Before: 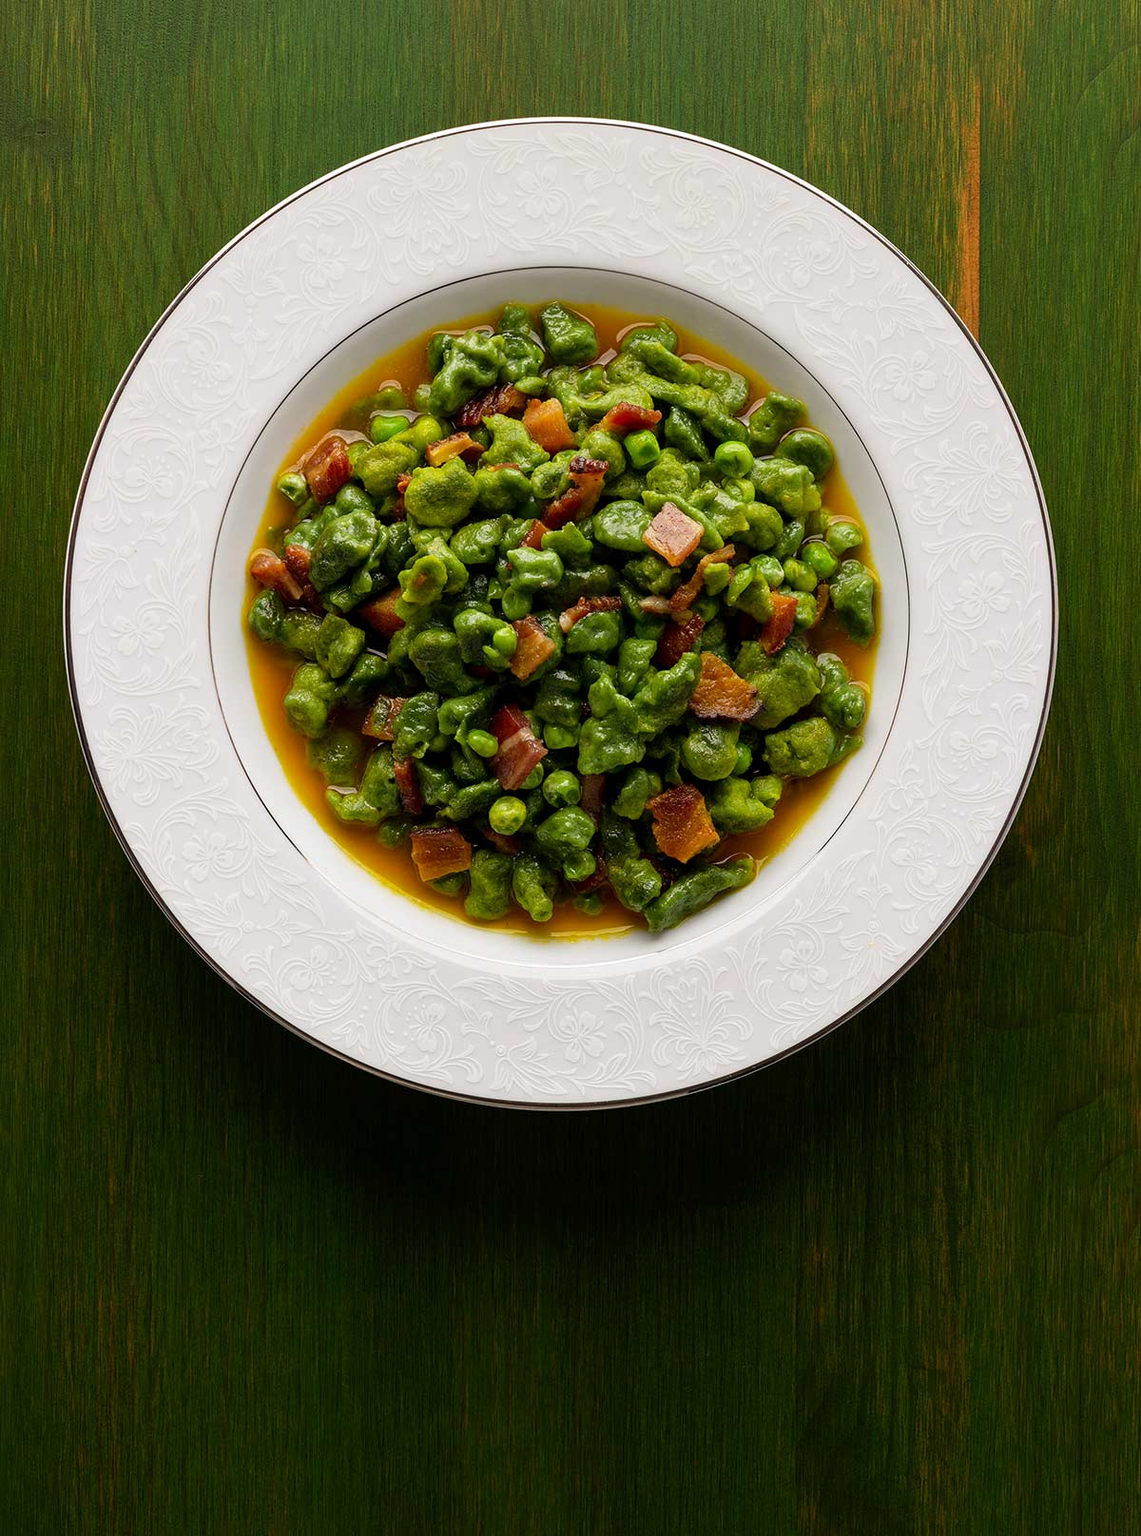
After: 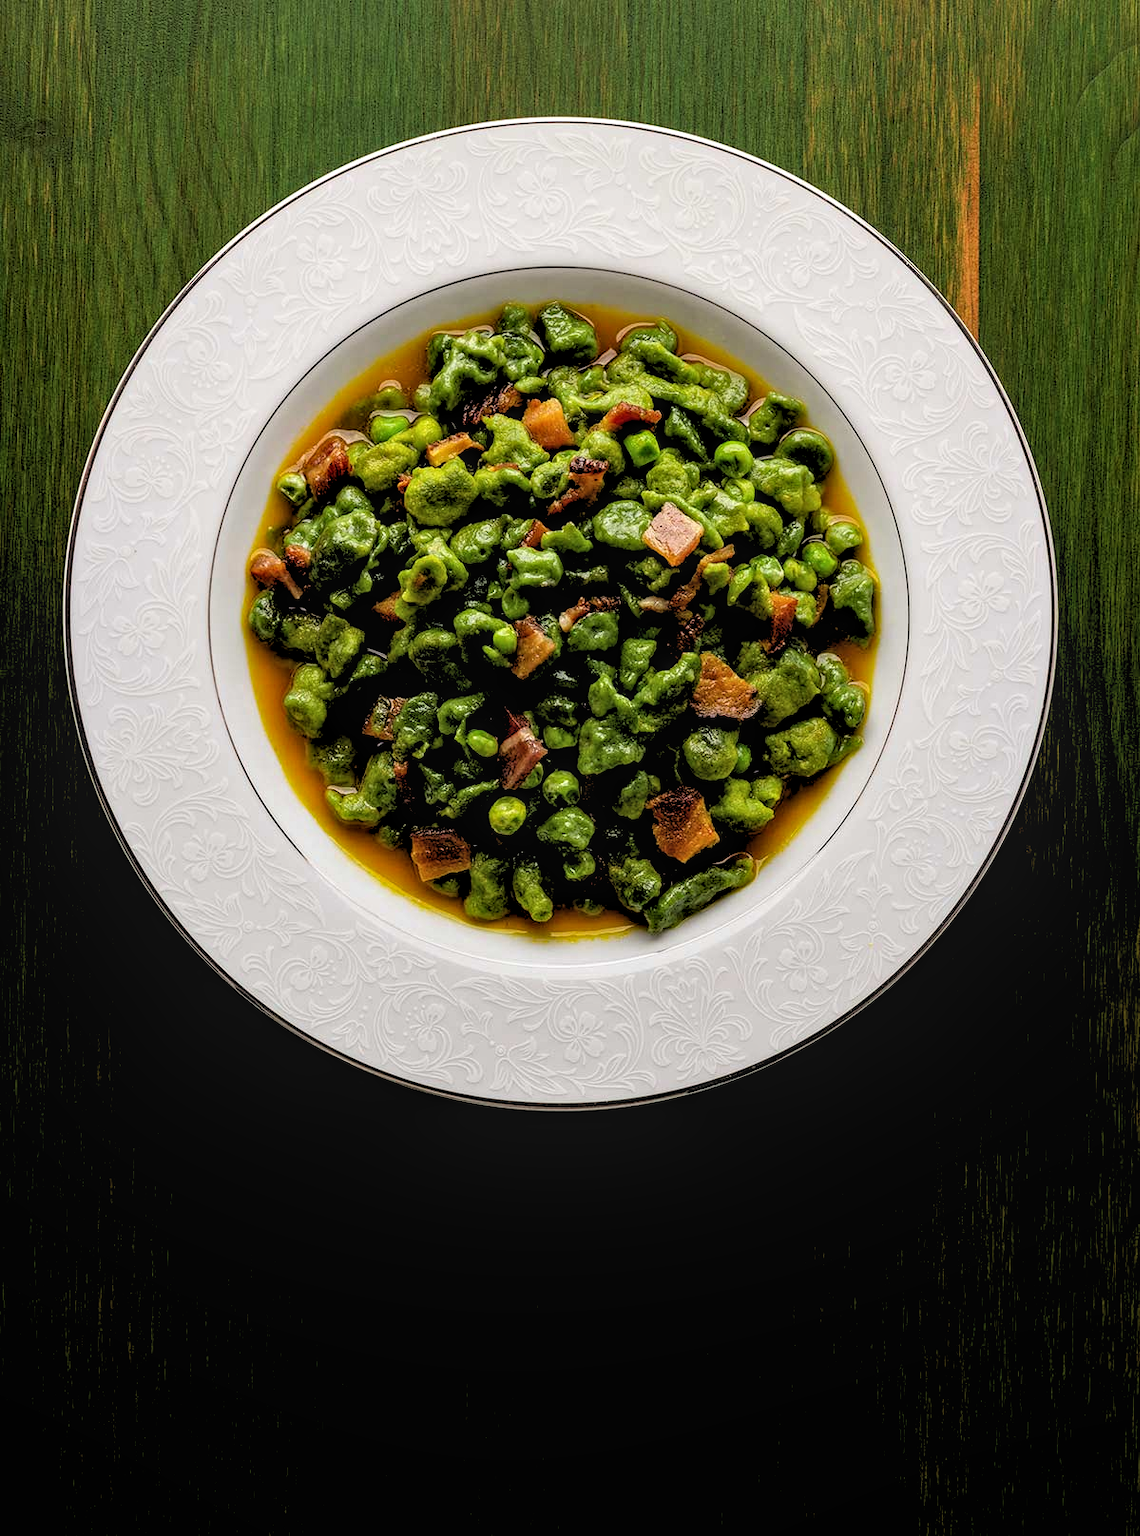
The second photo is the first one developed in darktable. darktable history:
rgb levels: levels [[0.029, 0.461, 0.922], [0, 0.5, 1], [0, 0.5, 1]]
local contrast: on, module defaults
